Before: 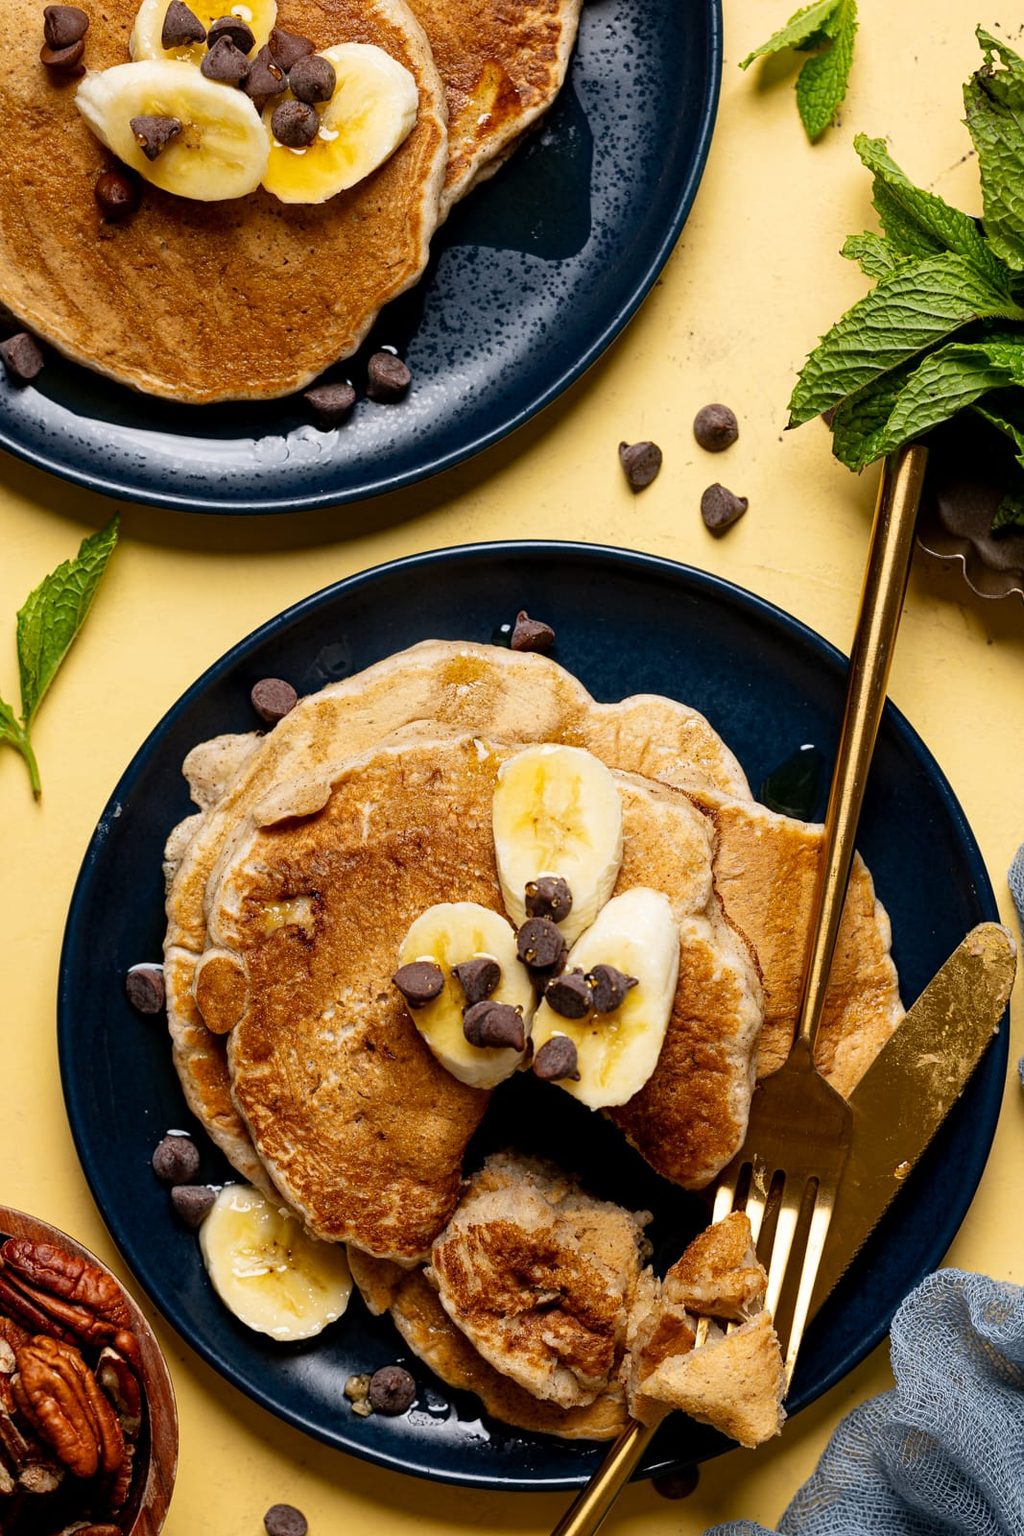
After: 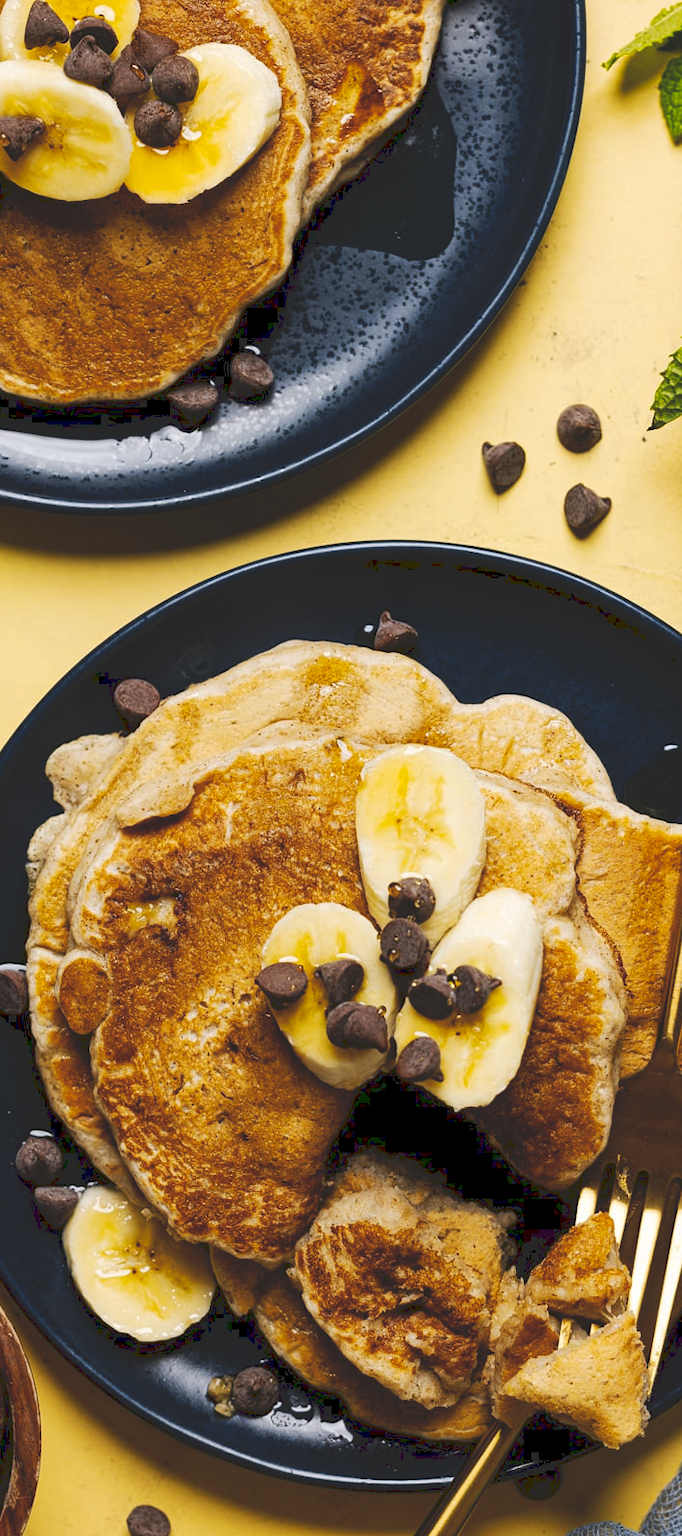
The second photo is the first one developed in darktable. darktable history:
tone curve: curves: ch0 [(0, 0) (0.003, 0.156) (0.011, 0.156) (0.025, 0.157) (0.044, 0.164) (0.069, 0.172) (0.1, 0.181) (0.136, 0.191) (0.177, 0.214) (0.224, 0.245) (0.277, 0.285) (0.335, 0.333) (0.399, 0.387) (0.468, 0.471) (0.543, 0.556) (0.623, 0.648) (0.709, 0.734) (0.801, 0.809) (0.898, 0.891) (1, 1)], preserve colors none
color contrast: green-magenta contrast 0.8, blue-yellow contrast 1.1, unbound 0
crop and rotate: left 13.409%, right 19.924%
